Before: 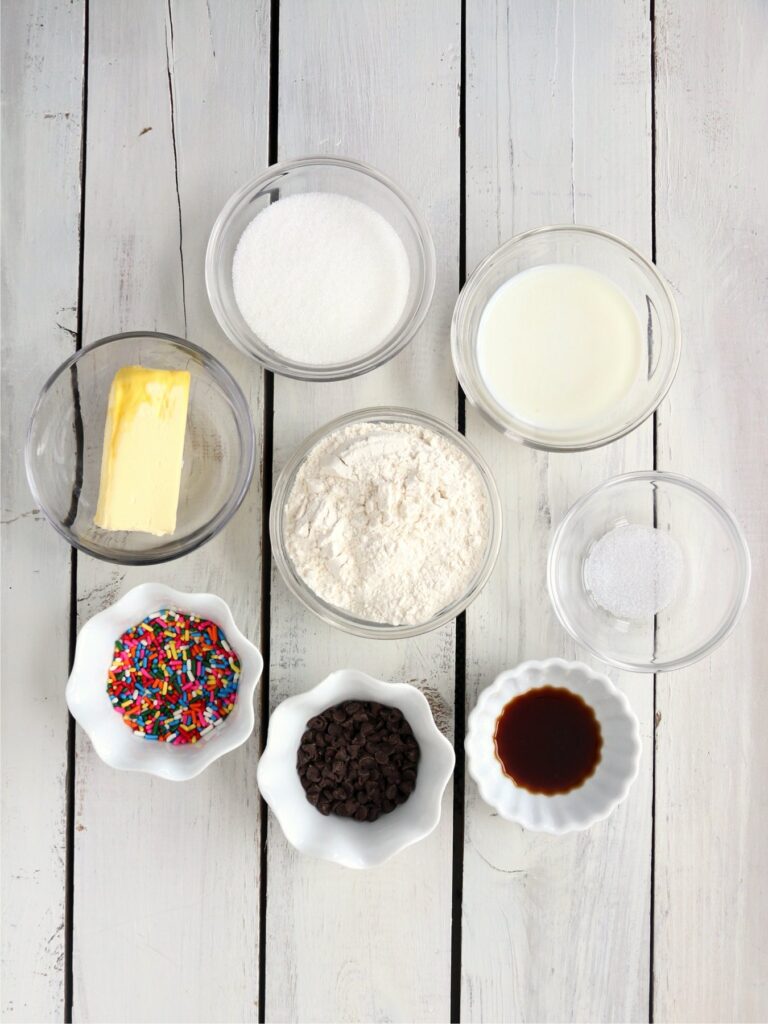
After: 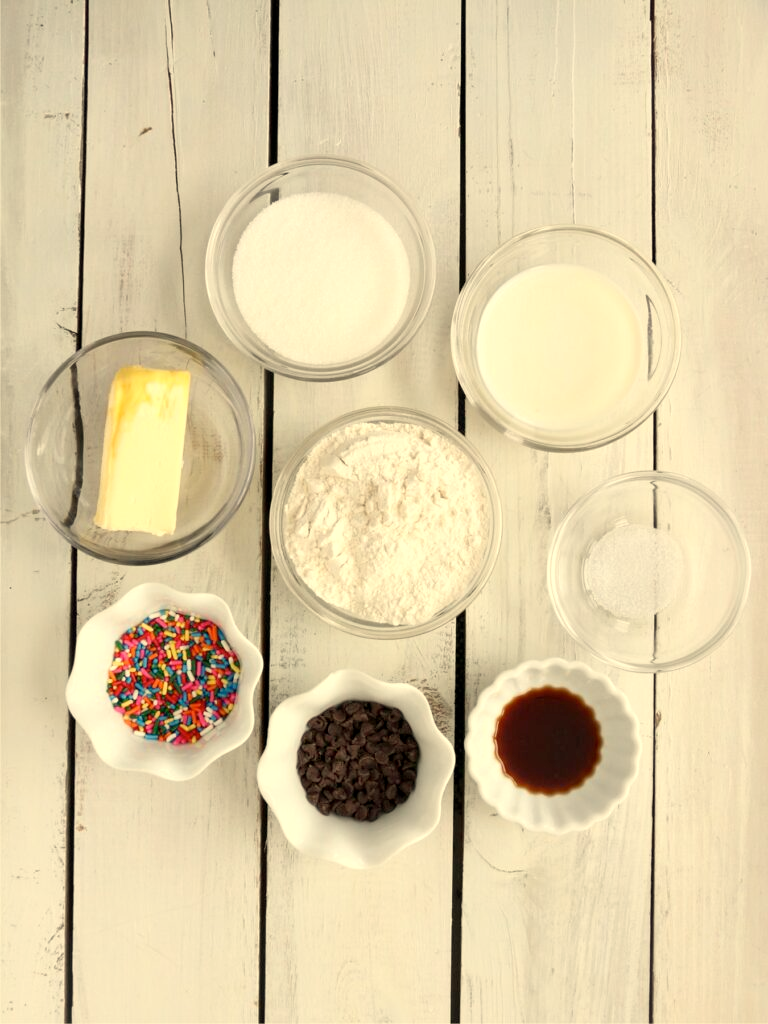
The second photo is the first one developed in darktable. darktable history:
local contrast: mode bilateral grid, contrast 20, coarseness 50, detail 120%, midtone range 0.2
white balance: red 1.08, blue 0.791
